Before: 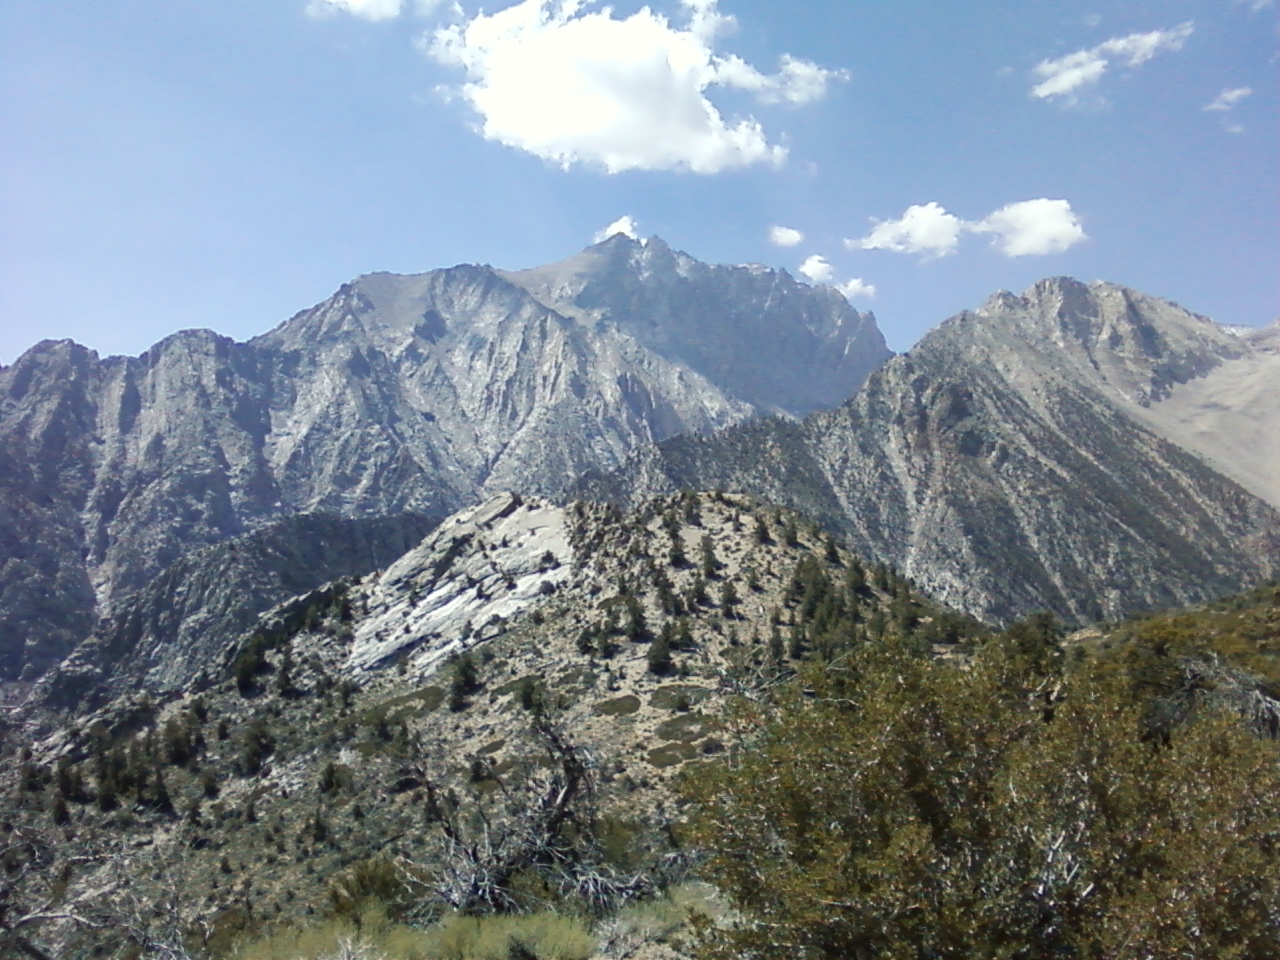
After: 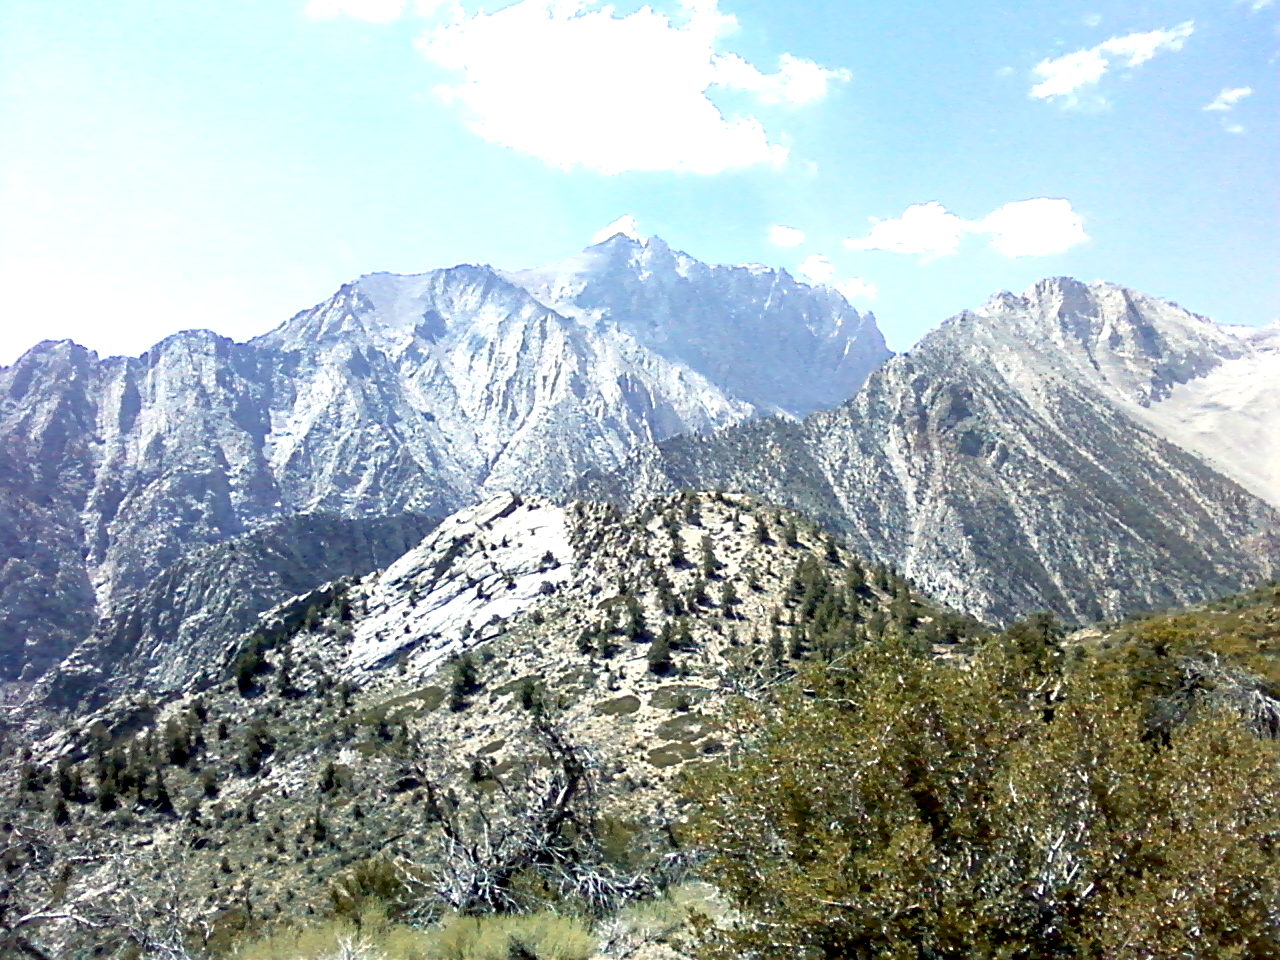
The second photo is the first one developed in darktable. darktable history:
exposure: black level correction 0.01, exposure 1 EV, compensate highlight preservation false
sharpen: on, module defaults
